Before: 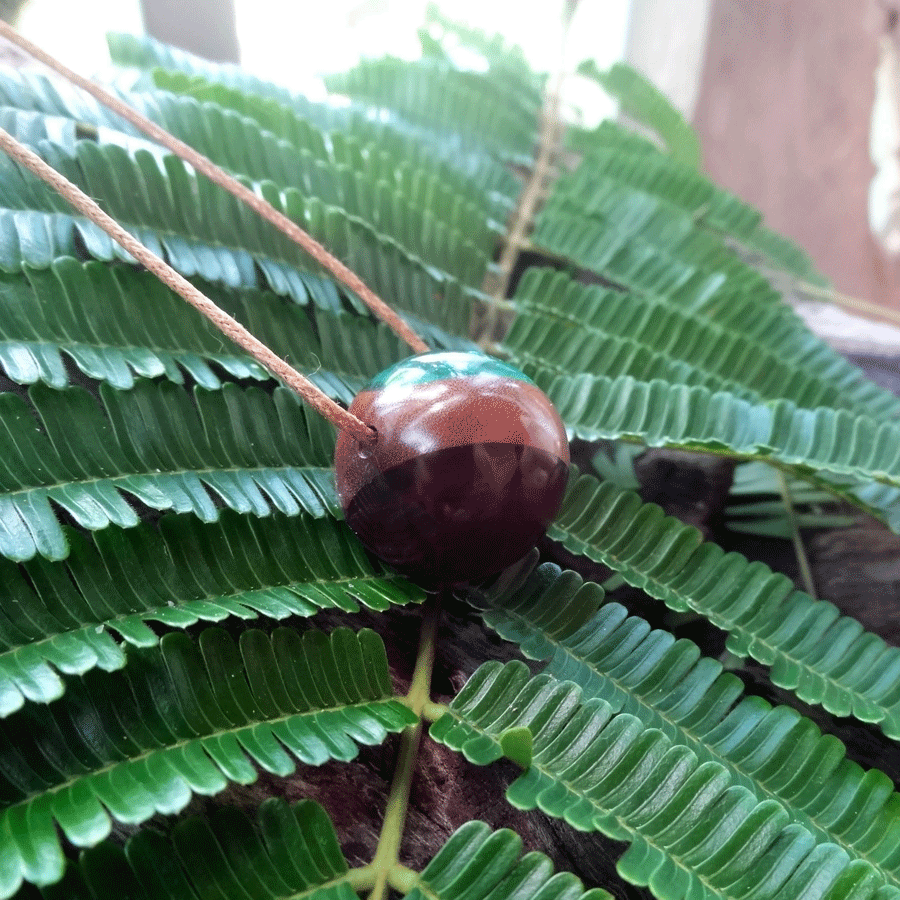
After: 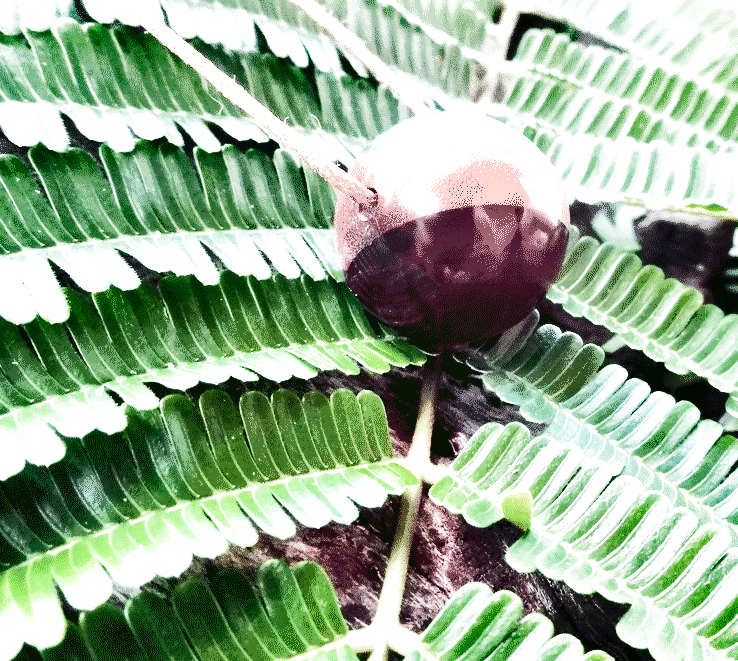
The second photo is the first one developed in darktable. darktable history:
color correction: saturation 0.3
color balance rgb: perceptual saturation grading › global saturation 25%, perceptual brilliance grading › mid-tones 10%, perceptual brilliance grading › shadows 15%, global vibrance 20%
filmic rgb: middle gray luminance 12.74%, black relative exposure -10.13 EV, white relative exposure 3.47 EV, threshold 6 EV, target black luminance 0%, hardness 5.74, latitude 44.69%, contrast 1.221, highlights saturation mix 5%, shadows ↔ highlights balance 26.78%, add noise in highlights 0, preserve chrominance no, color science v3 (2019), use custom middle-gray values true, iterations of high-quality reconstruction 0, contrast in highlights soft, enable highlight reconstruction true
contrast brightness saturation: contrast 0.26, brightness 0.02, saturation 0.87
crop: top 26.531%, right 17.959%
exposure: exposure 2.207 EV, compensate highlight preservation false
shadows and highlights: shadows 20.91, highlights -82.73, soften with gaussian
